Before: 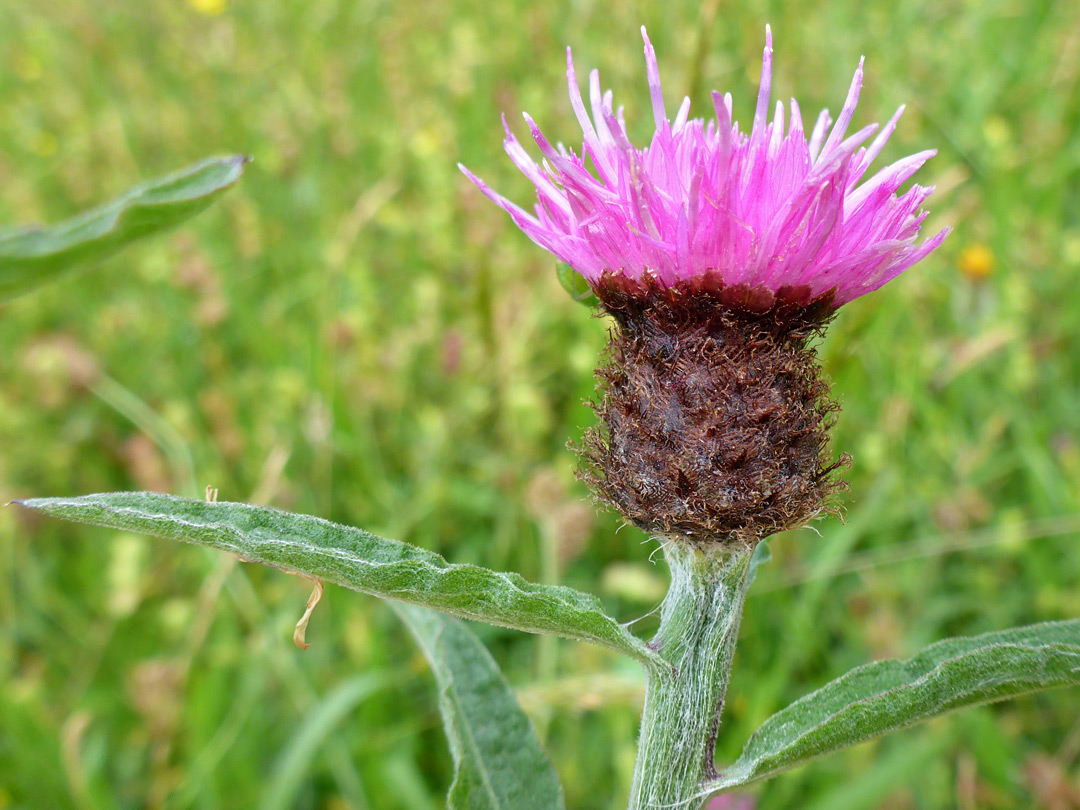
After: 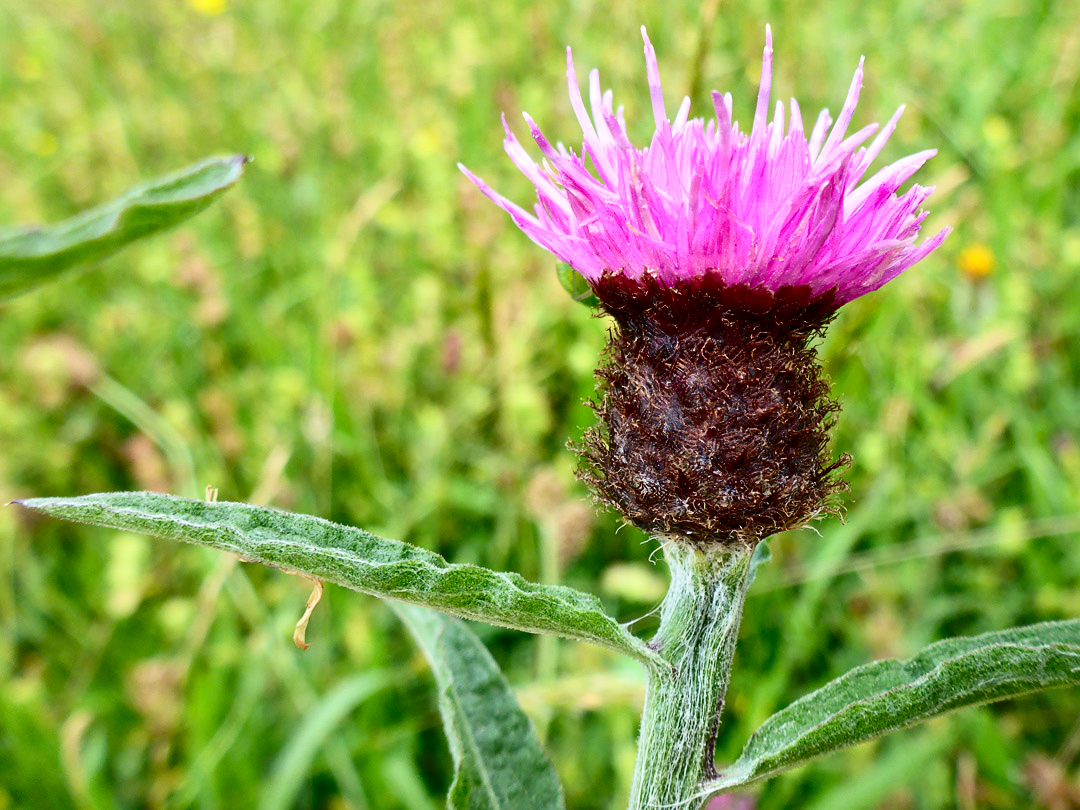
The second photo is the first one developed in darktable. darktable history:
contrast brightness saturation: contrast 0.331, brightness -0.074, saturation 0.171
